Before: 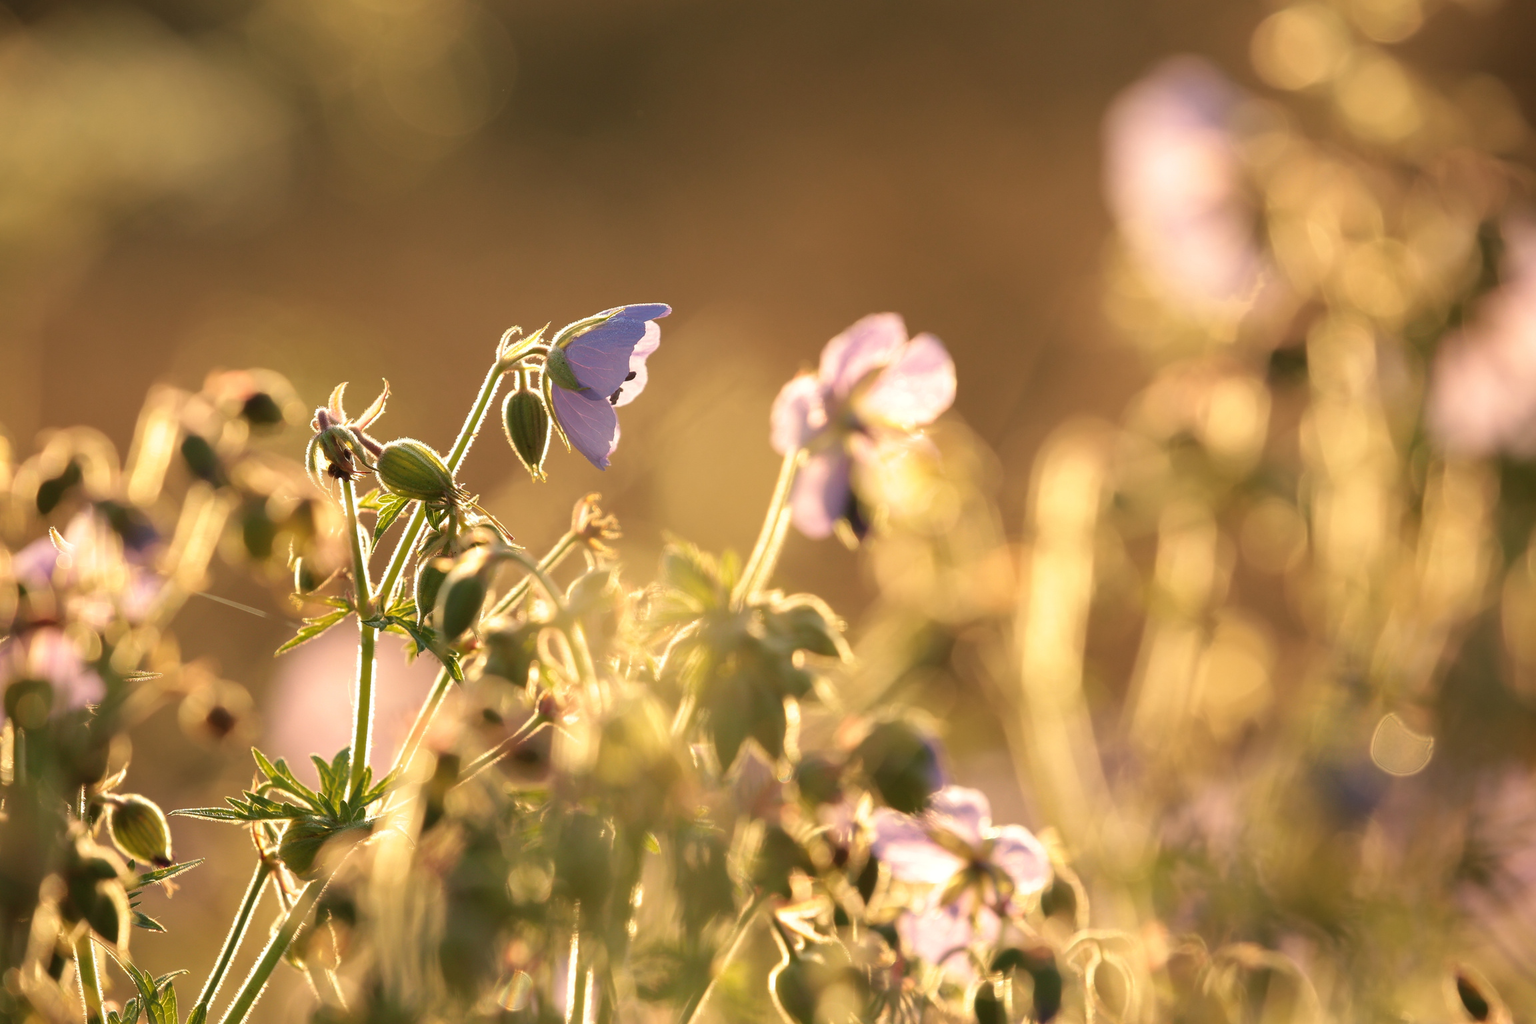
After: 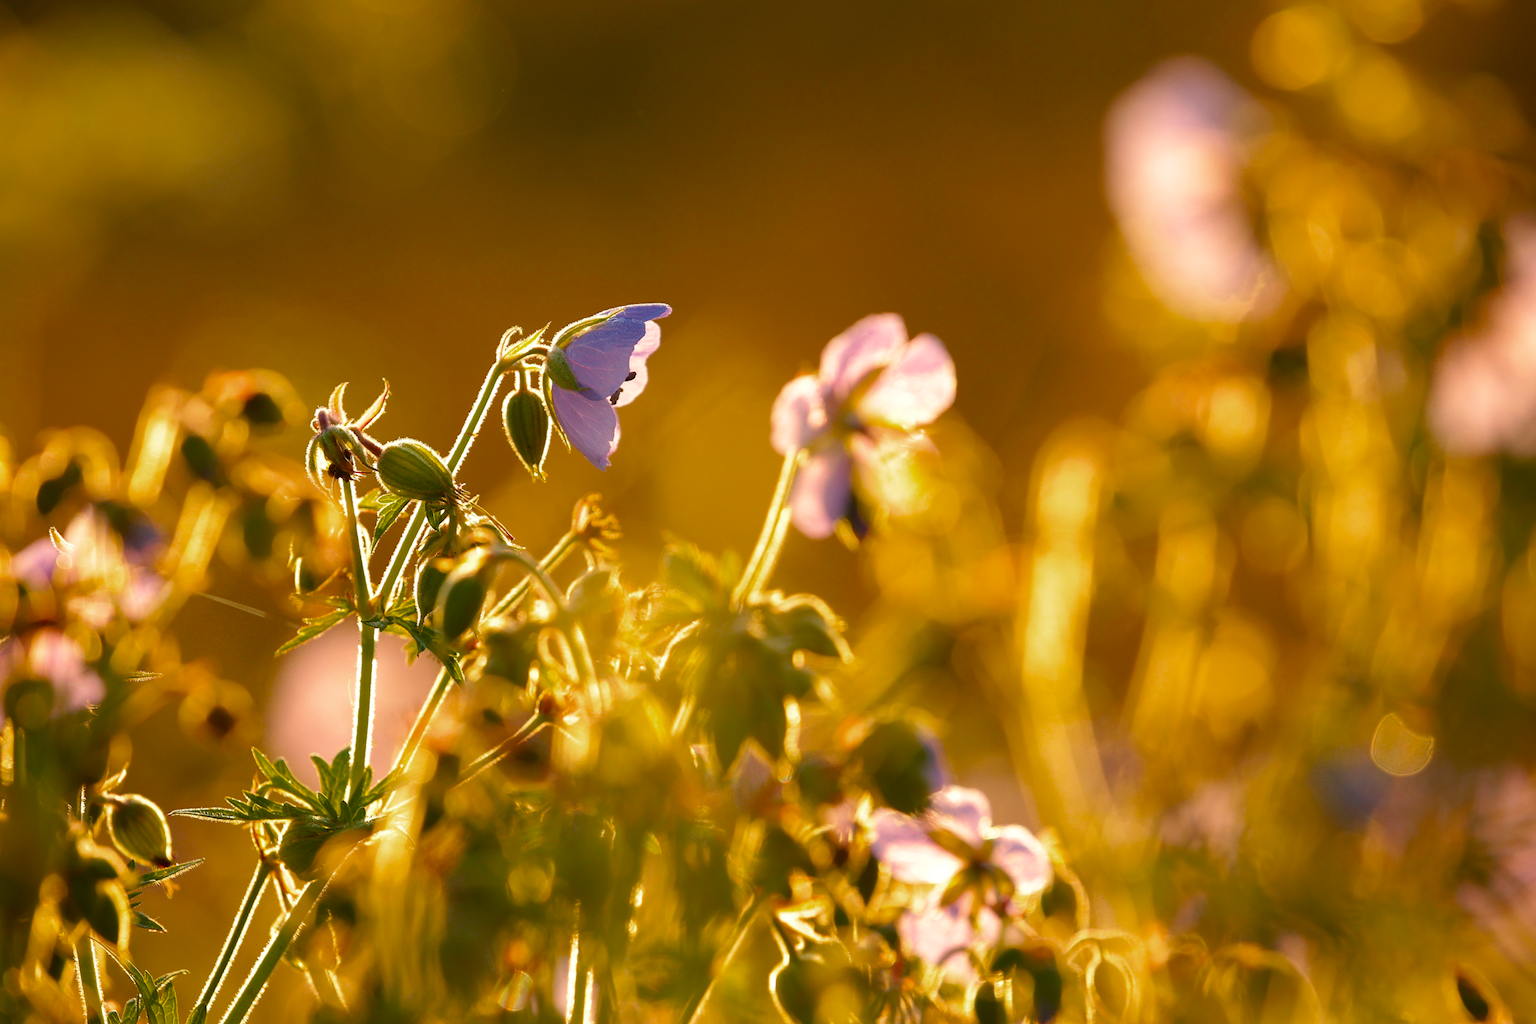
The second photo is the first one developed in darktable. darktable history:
color balance rgb: perceptual saturation grading › global saturation 29.829%, saturation formula JzAzBz (2021)
